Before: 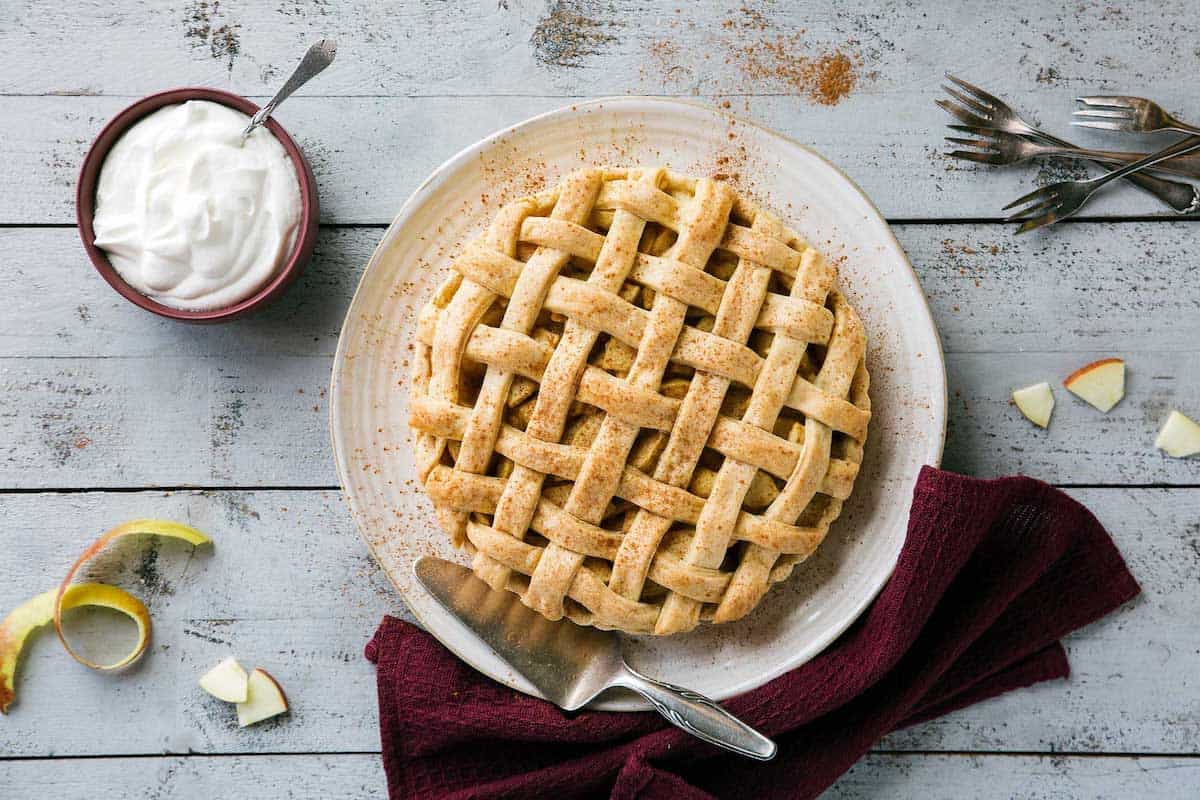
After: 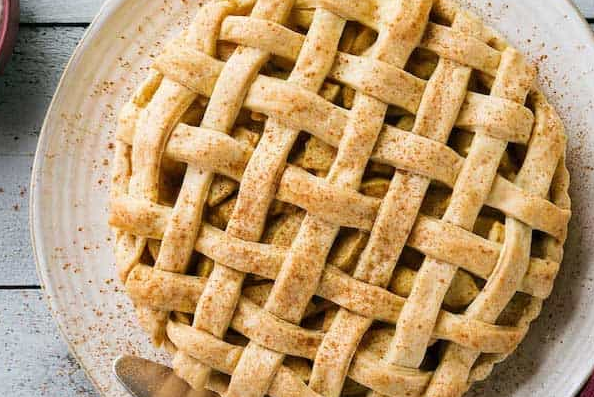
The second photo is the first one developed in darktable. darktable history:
crop: left 25.034%, top 25.209%, right 25.415%, bottom 25.08%
